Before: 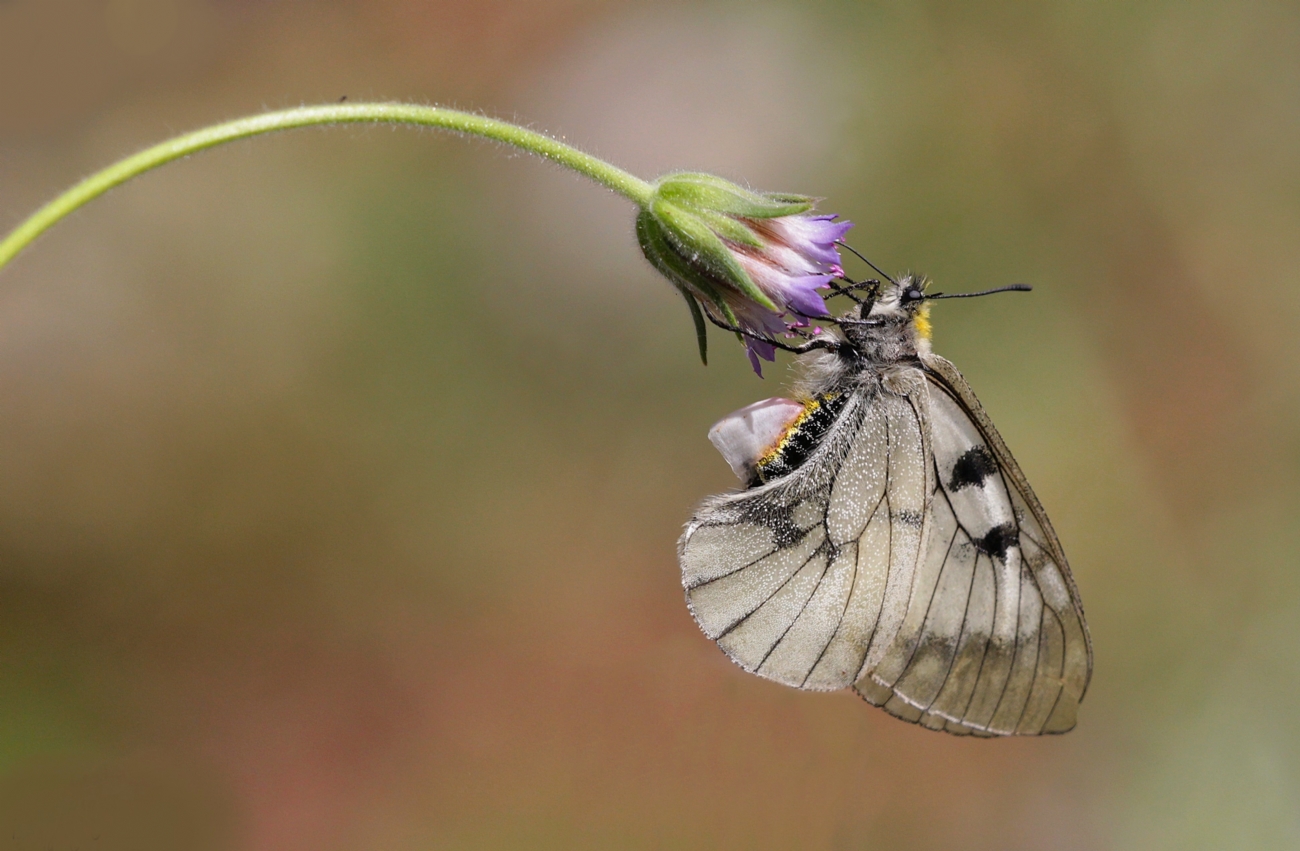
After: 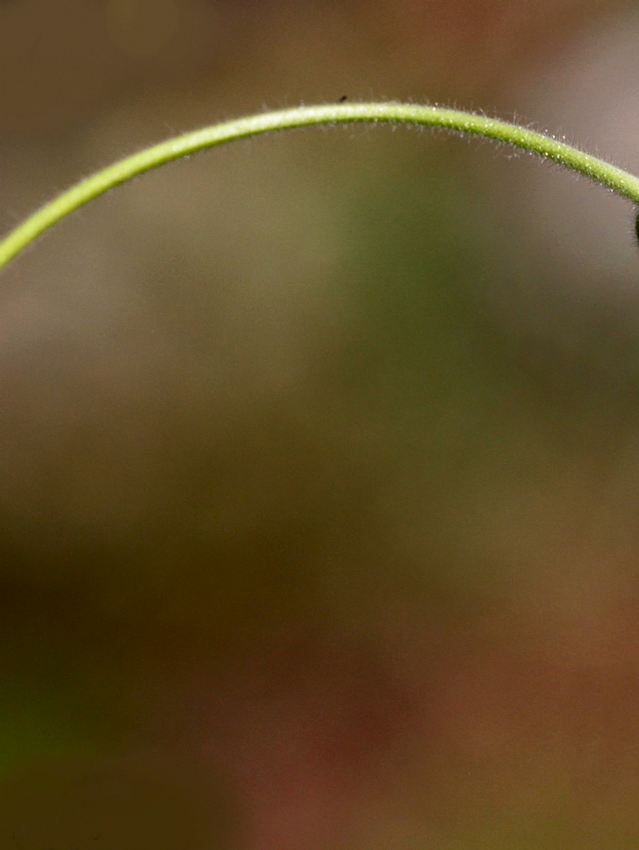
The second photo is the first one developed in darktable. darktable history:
local contrast: highlights 100%, shadows 100%, detail 120%, midtone range 0.2
crop and rotate: left 0%, top 0%, right 50.845%
contrast brightness saturation: contrast 0.19, brightness -0.24, saturation 0.11
